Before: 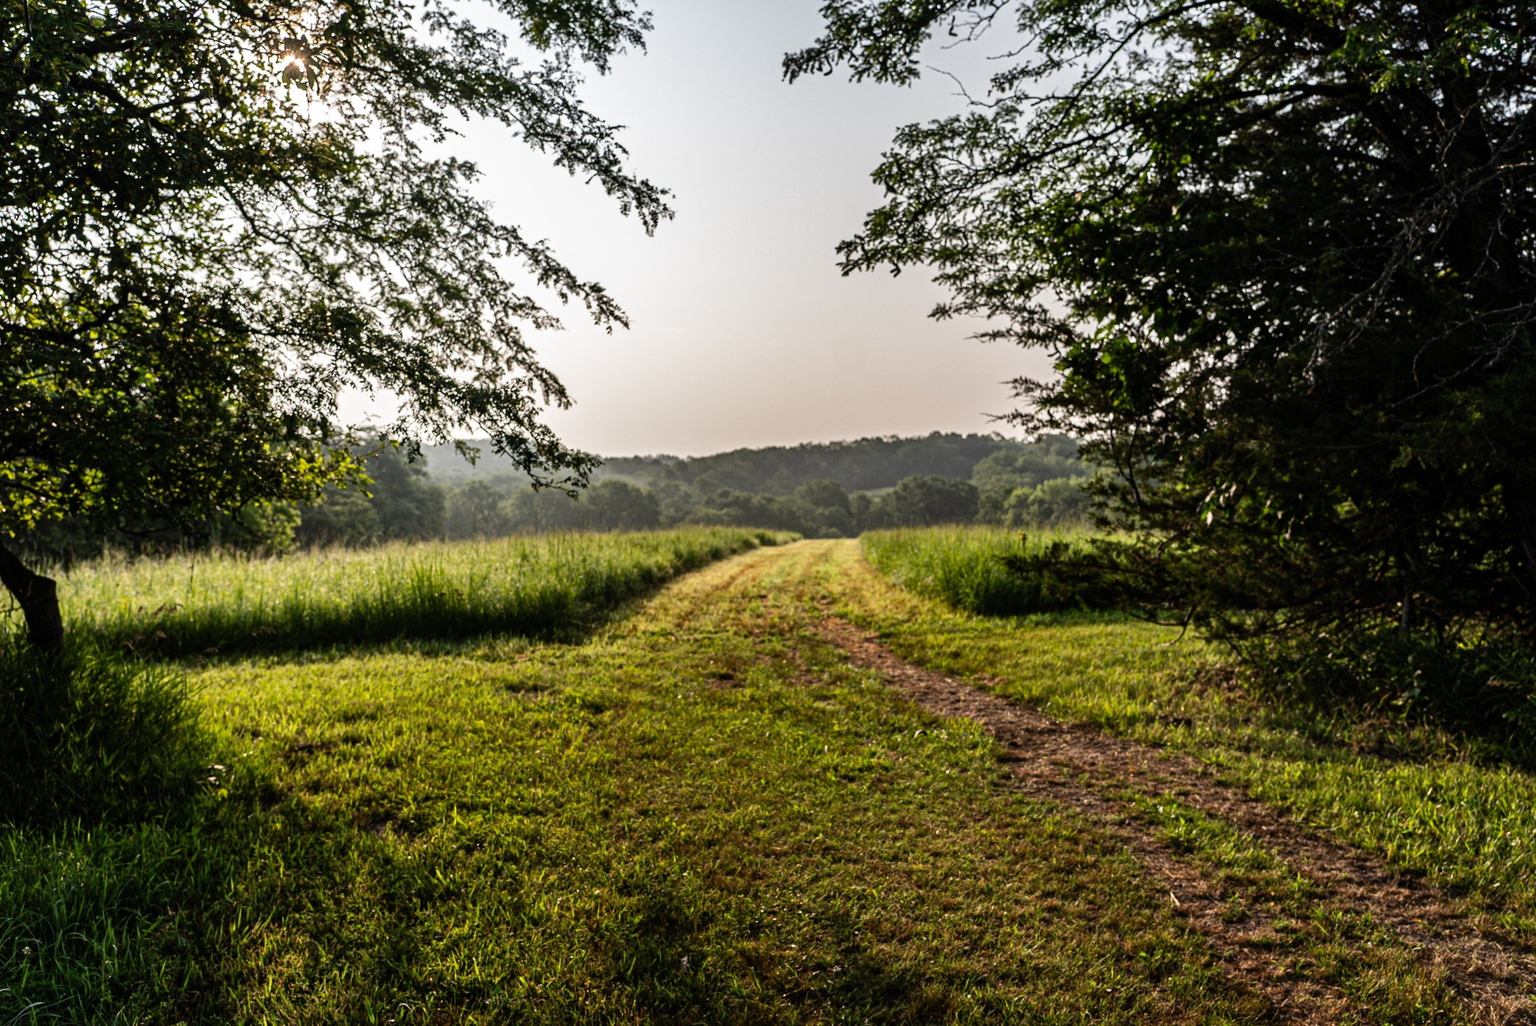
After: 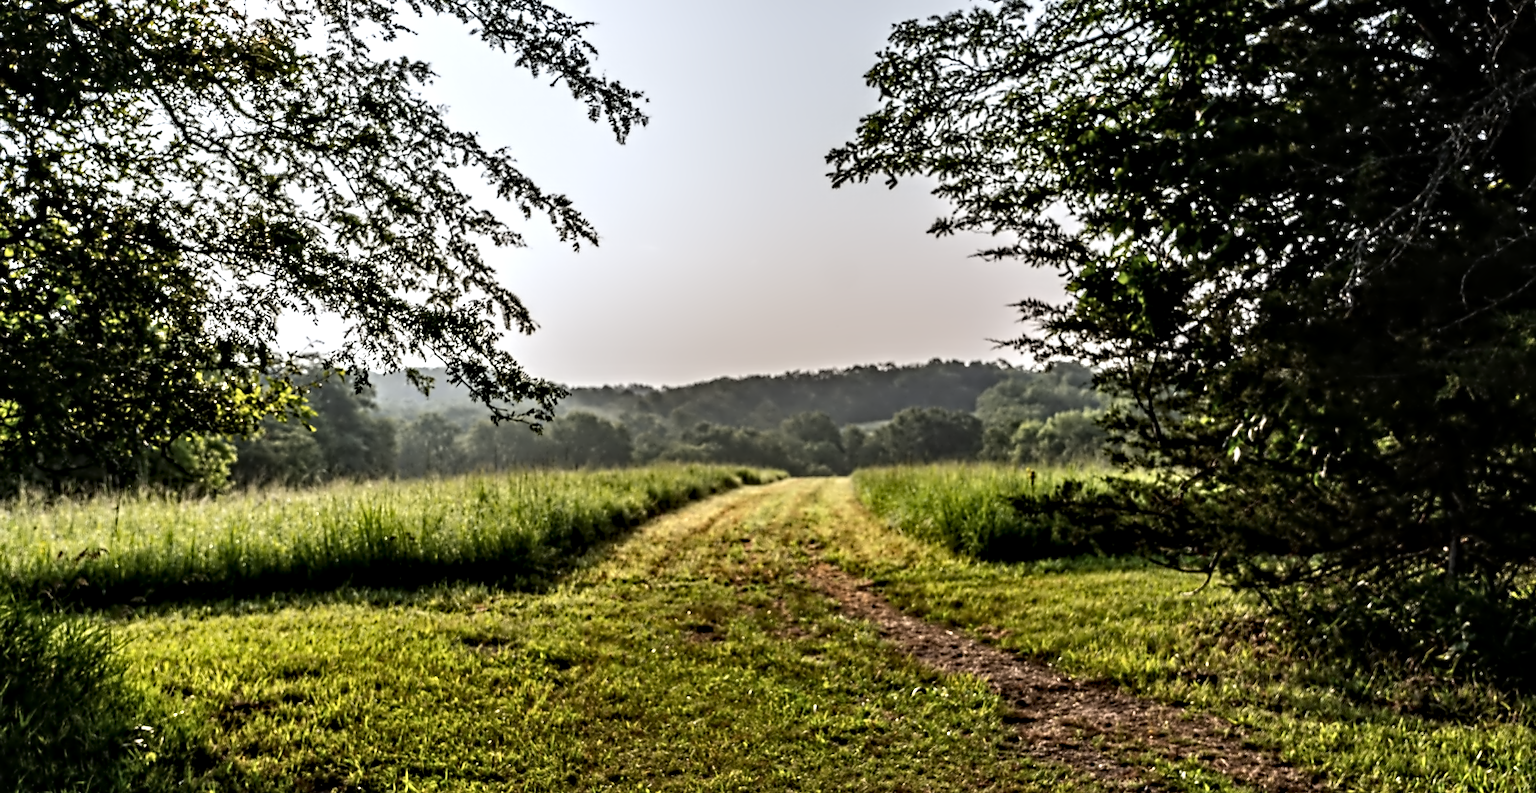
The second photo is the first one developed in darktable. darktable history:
crop: left 5.596%, top 10.314%, right 3.534%, bottom 19.395%
white balance: red 0.976, blue 1.04
contrast equalizer: octaves 7, y [[0.5, 0.542, 0.583, 0.625, 0.667, 0.708], [0.5 ×6], [0.5 ×6], [0, 0.033, 0.067, 0.1, 0.133, 0.167], [0, 0.05, 0.1, 0.15, 0.2, 0.25]]
